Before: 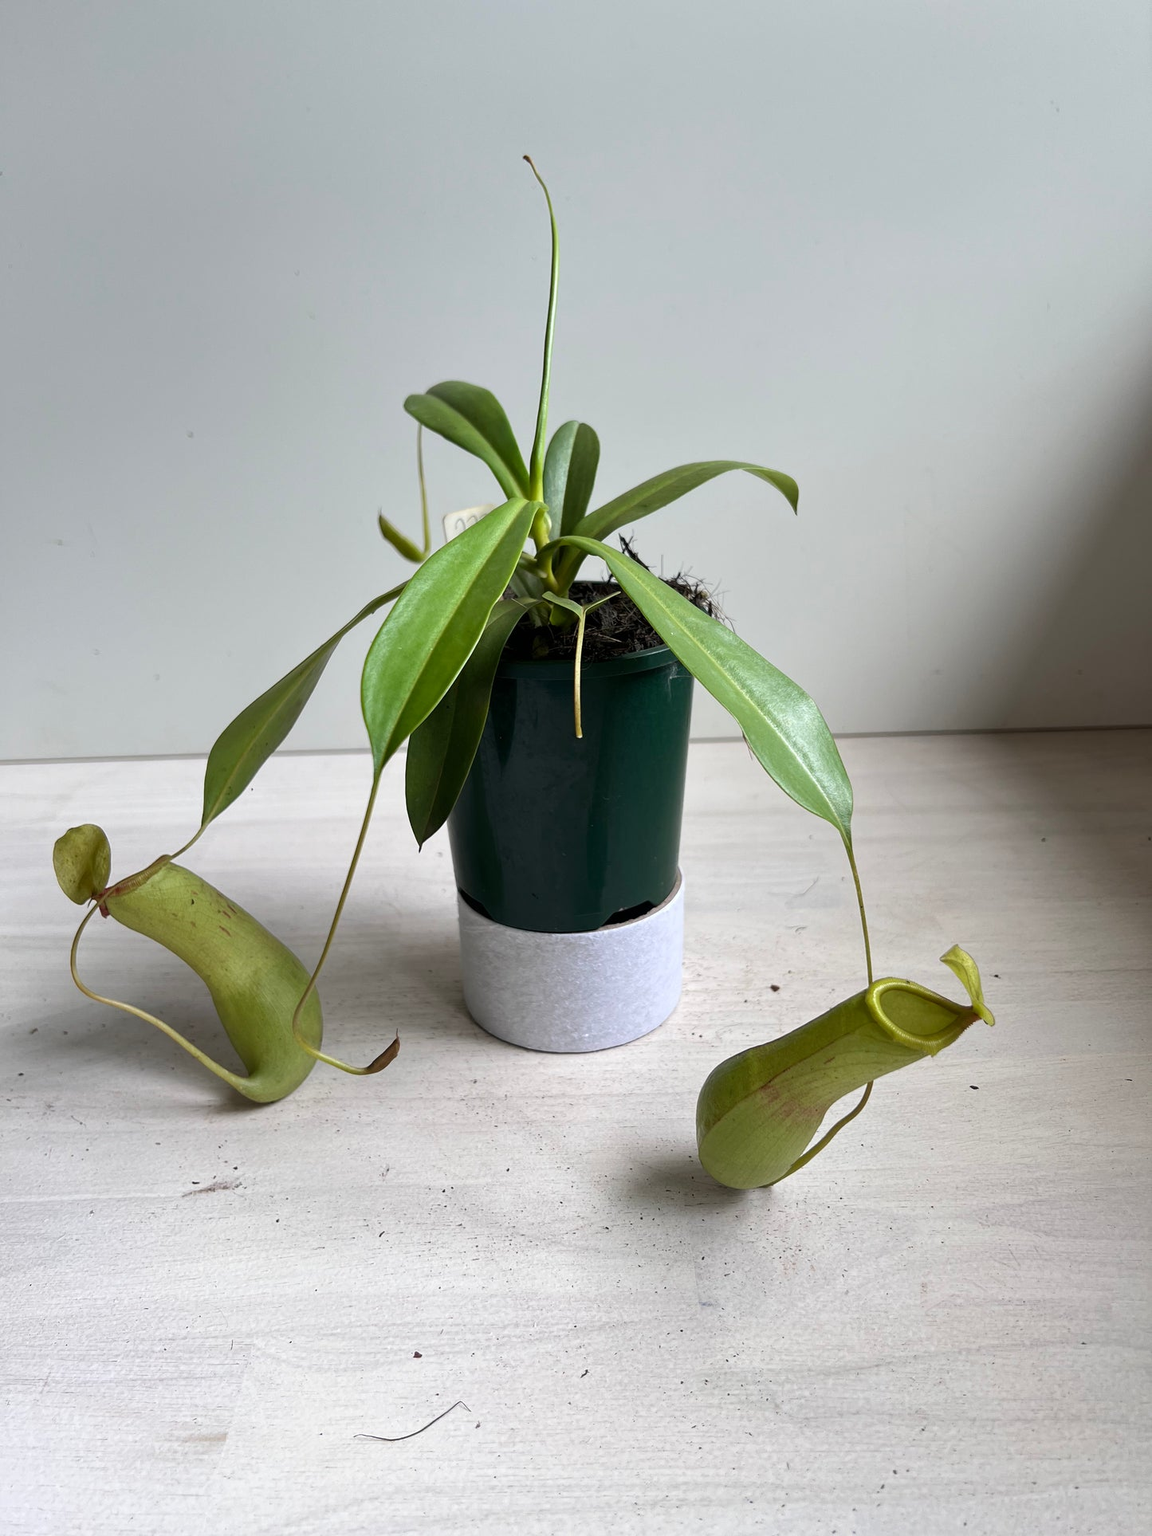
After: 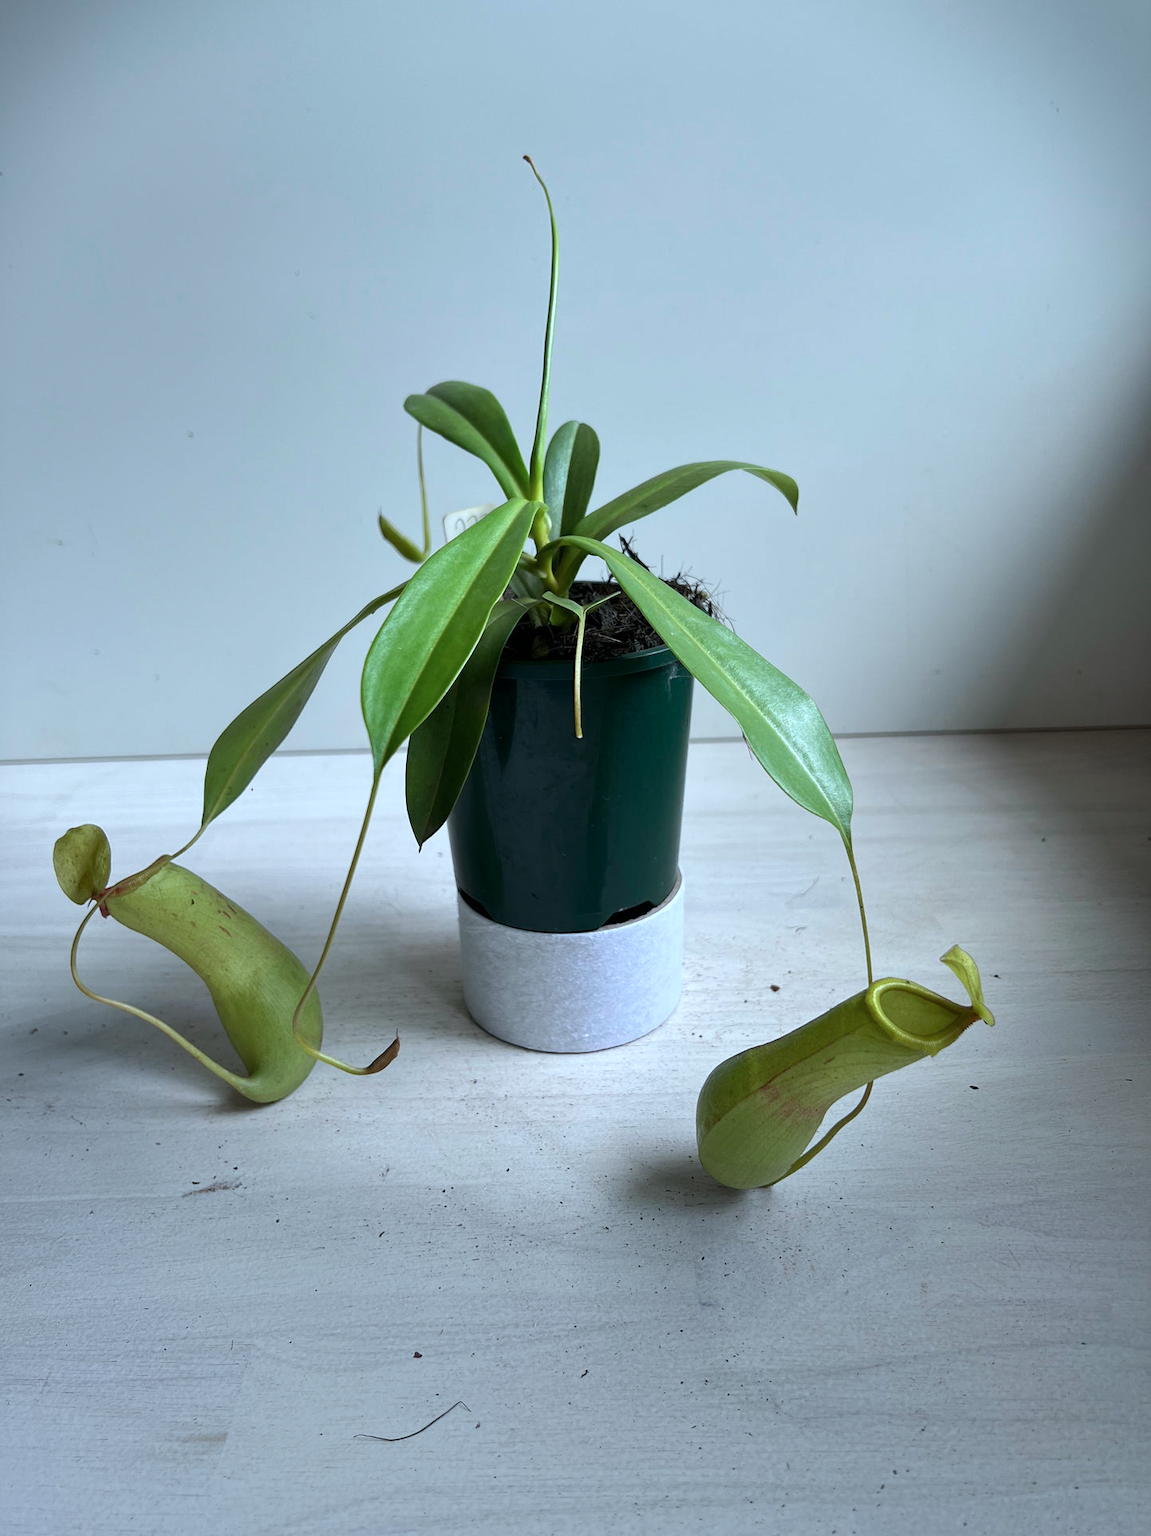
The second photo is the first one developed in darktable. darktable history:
vignetting: fall-off start 68.33%, fall-off radius 30%, saturation 0.042, center (-0.066, -0.311), width/height ratio 0.992, shape 0.85, dithering 8-bit output
color calibration: illuminant Planckian (black body), x 0.375, y 0.373, temperature 4117 K
